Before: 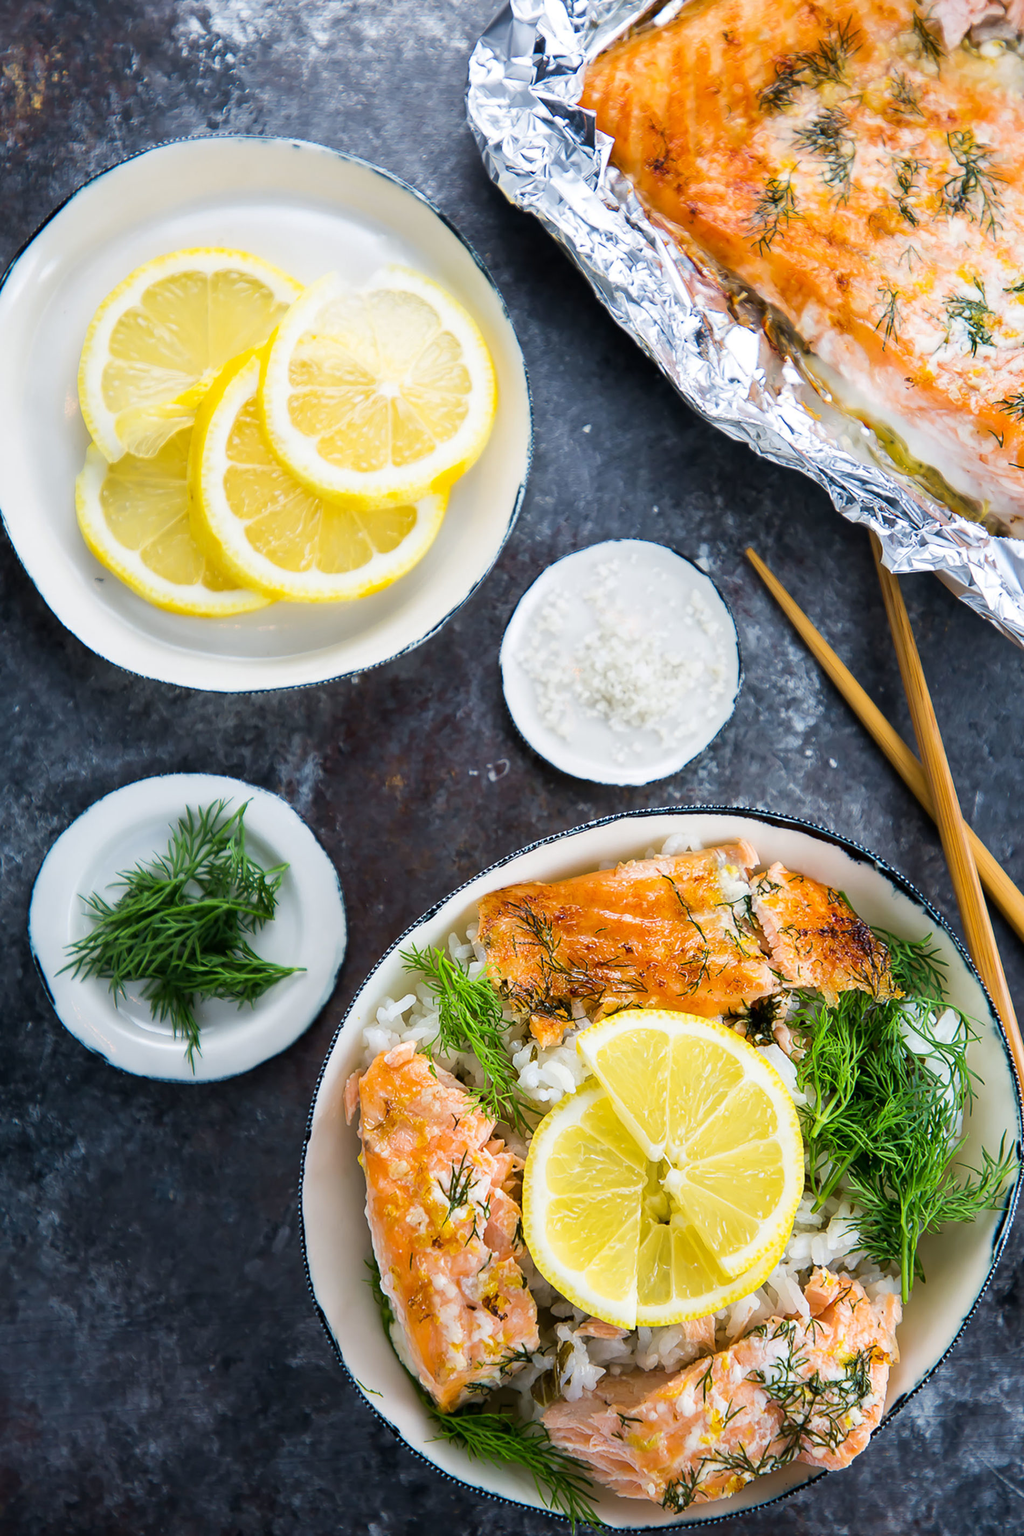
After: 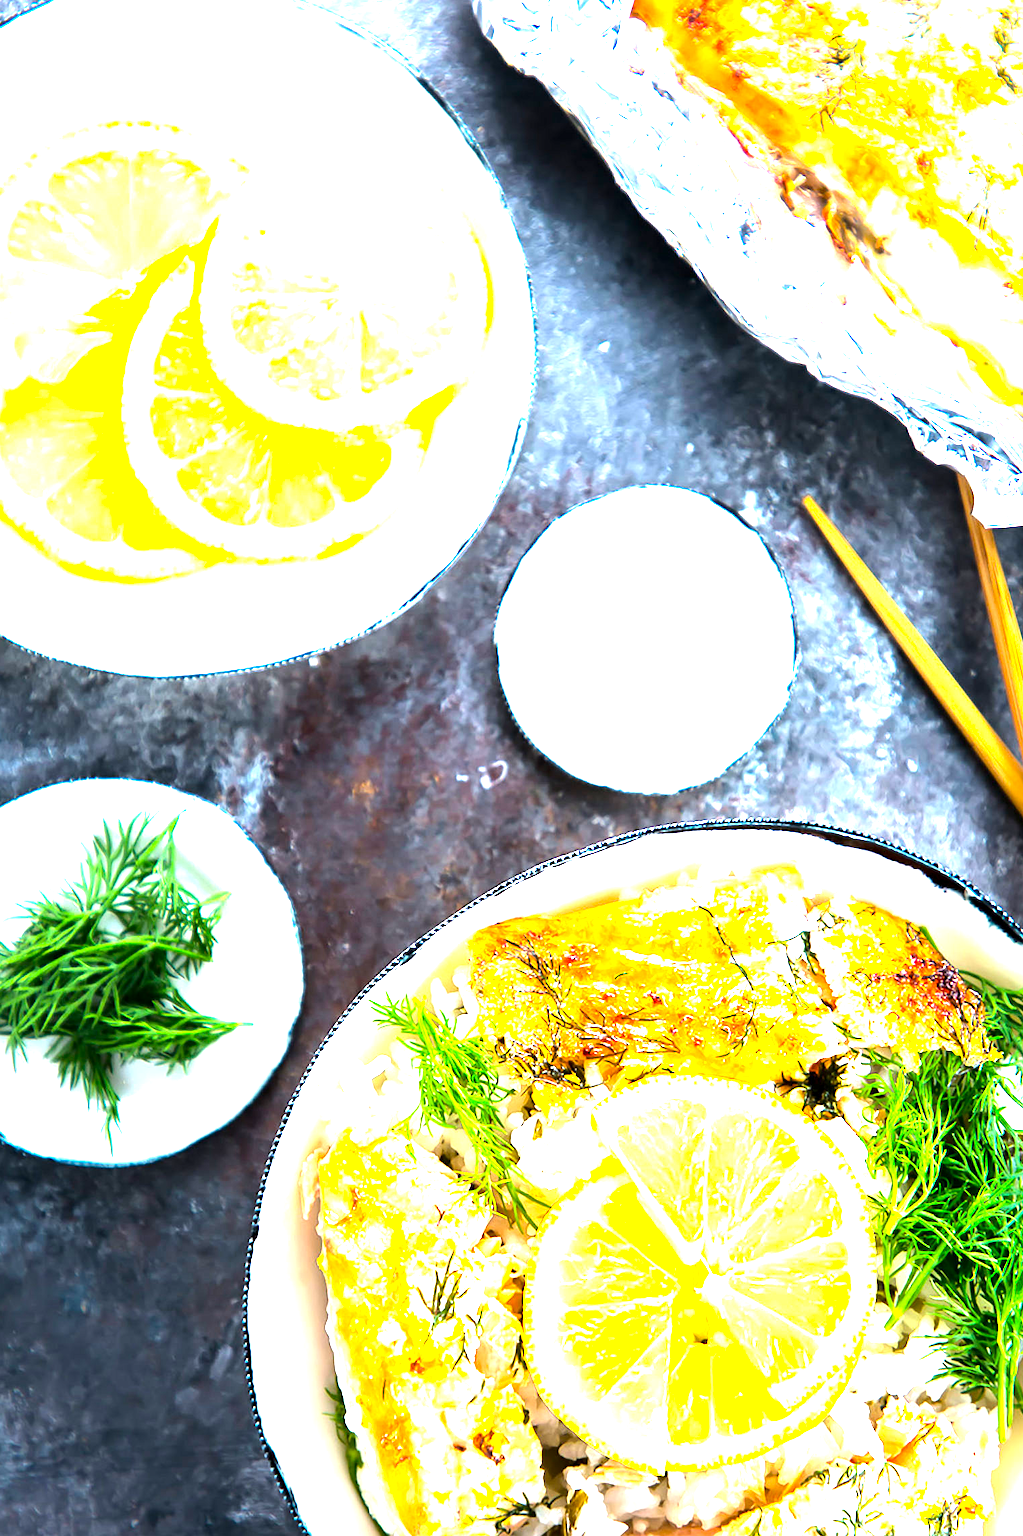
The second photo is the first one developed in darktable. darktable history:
tone equalizer: -8 EV -0.787 EV, -7 EV -0.732 EV, -6 EV -0.634 EV, -5 EV -0.398 EV, -3 EV 0.388 EV, -2 EV 0.6 EV, -1 EV 0.7 EV, +0 EV 0.735 EV, smoothing diameter 2.21%, edges refinement/feathering 20.99, mask exposure compensation -1.57 EV, filter diffusion 5
exposure: black level correction 0.001, exposure 1.728 EV, compensate highlight preservation false
crop and rotate: left 10.23%, top 9.901%, right 9.892%, bottom 10.251%
